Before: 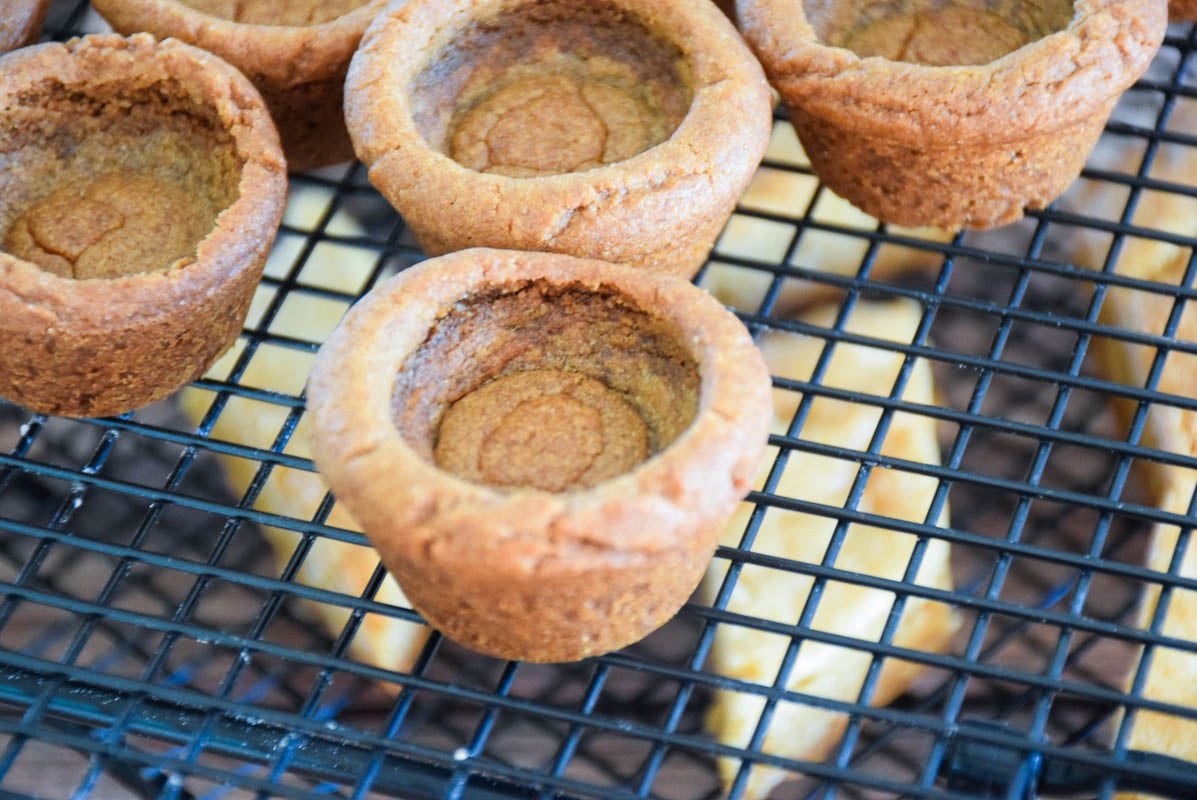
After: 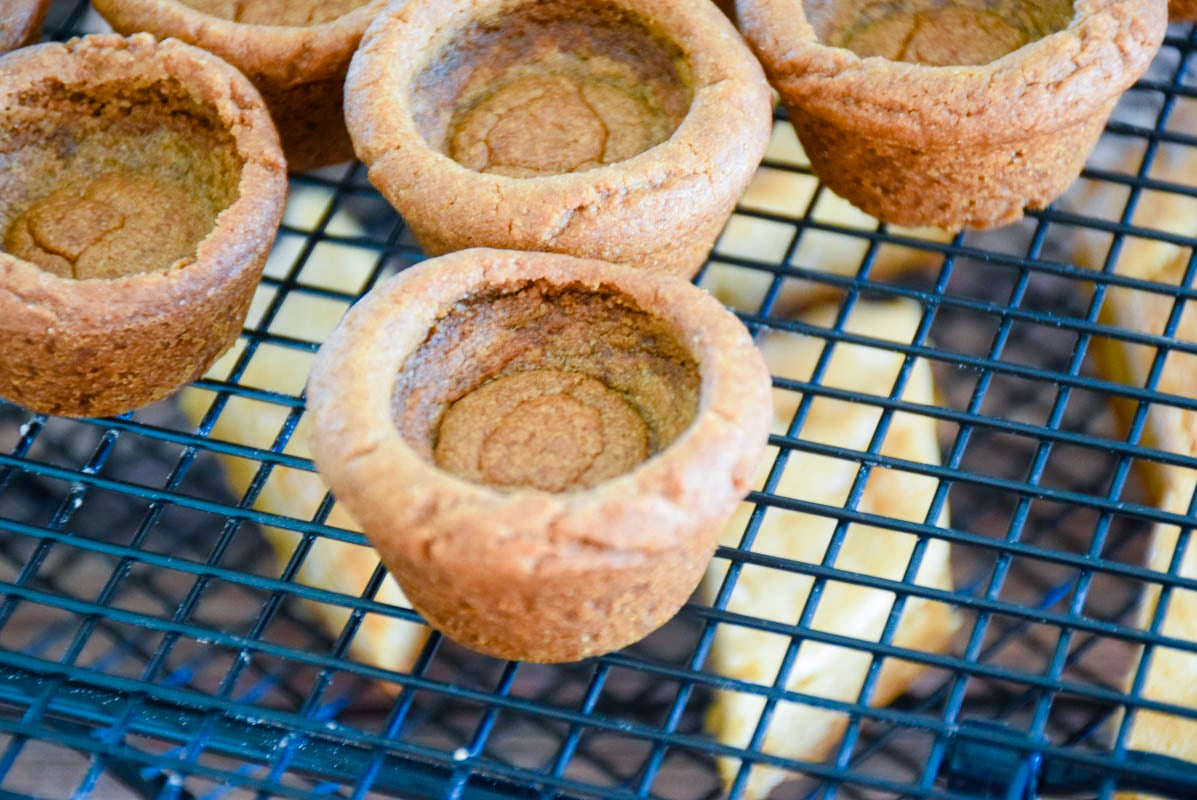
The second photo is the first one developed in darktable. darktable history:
color balance rgb: shadows lift › chroma 2.048%, shadows lift › hue 217.65°, perceptual saturation grading › global saturation 20%, perceptual saturation grading › highlights -49.201%, perceptual saturation grading › shadows 25.489%, global vibrance 30.807%
